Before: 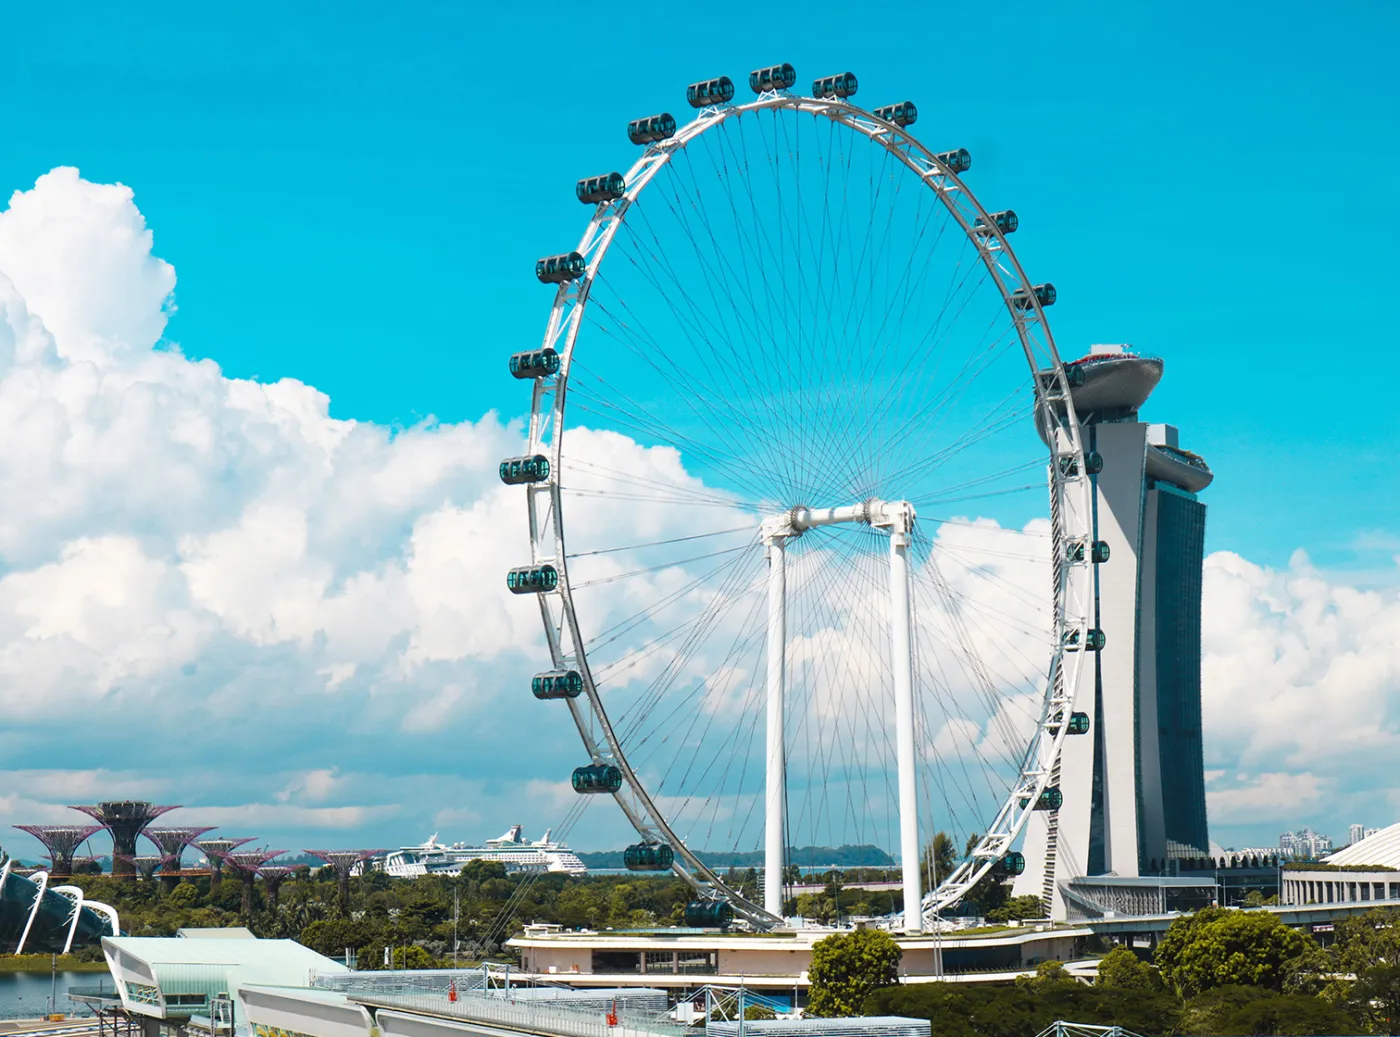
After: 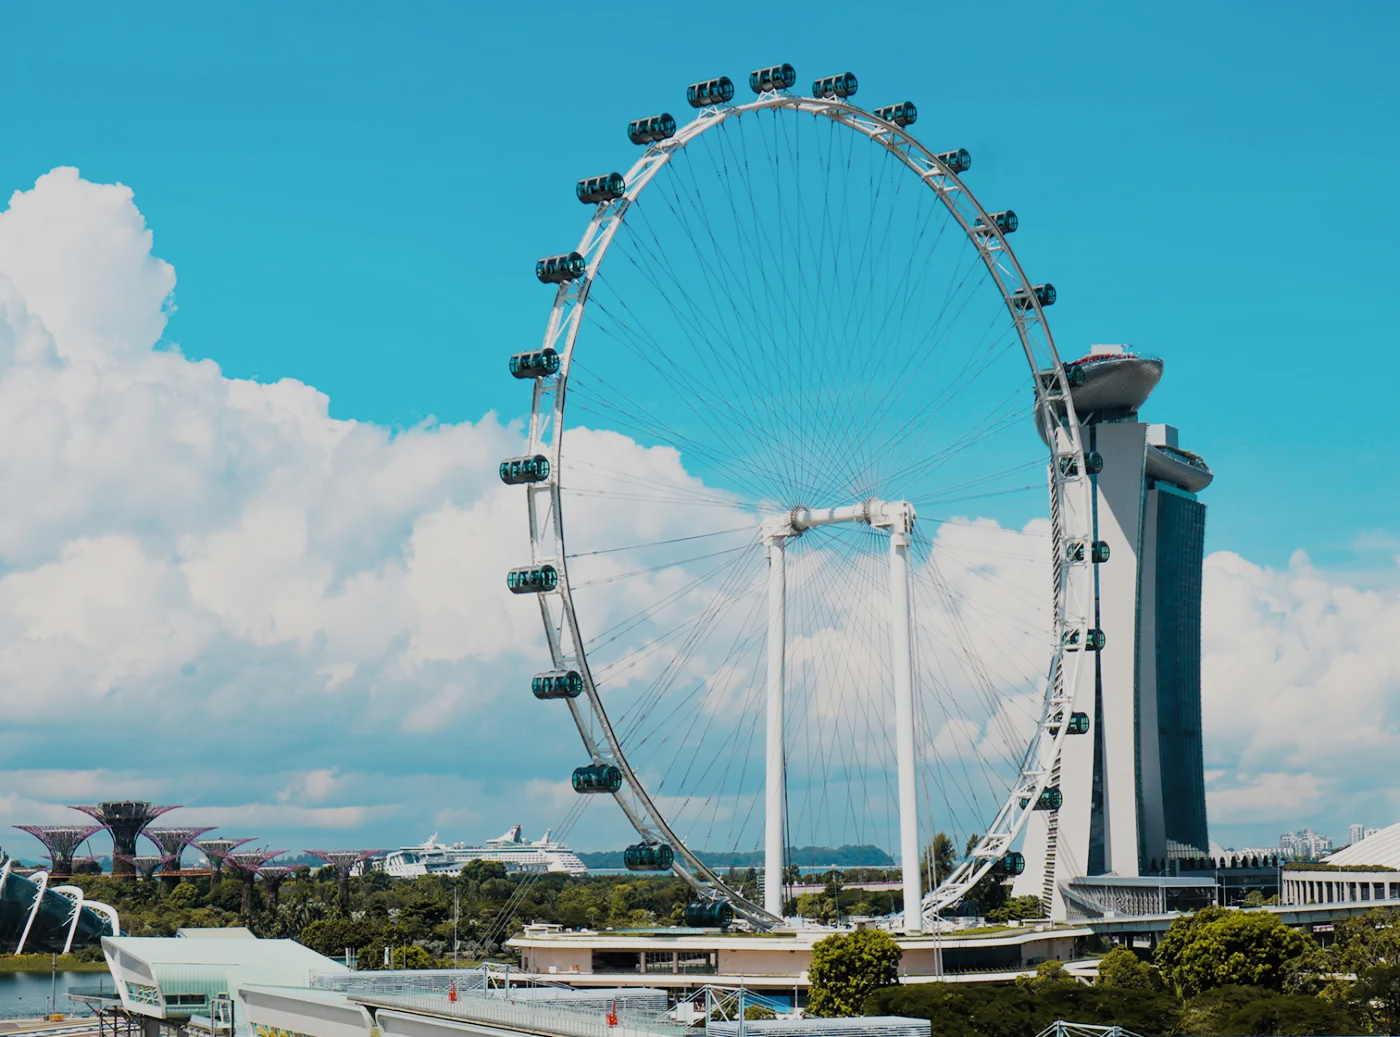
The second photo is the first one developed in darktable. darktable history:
filmic rgb: black relative exposure -7.65 EV, white relative exposure 4.56 EV, hardness 3.61
tone equalizer: on, module defaults
